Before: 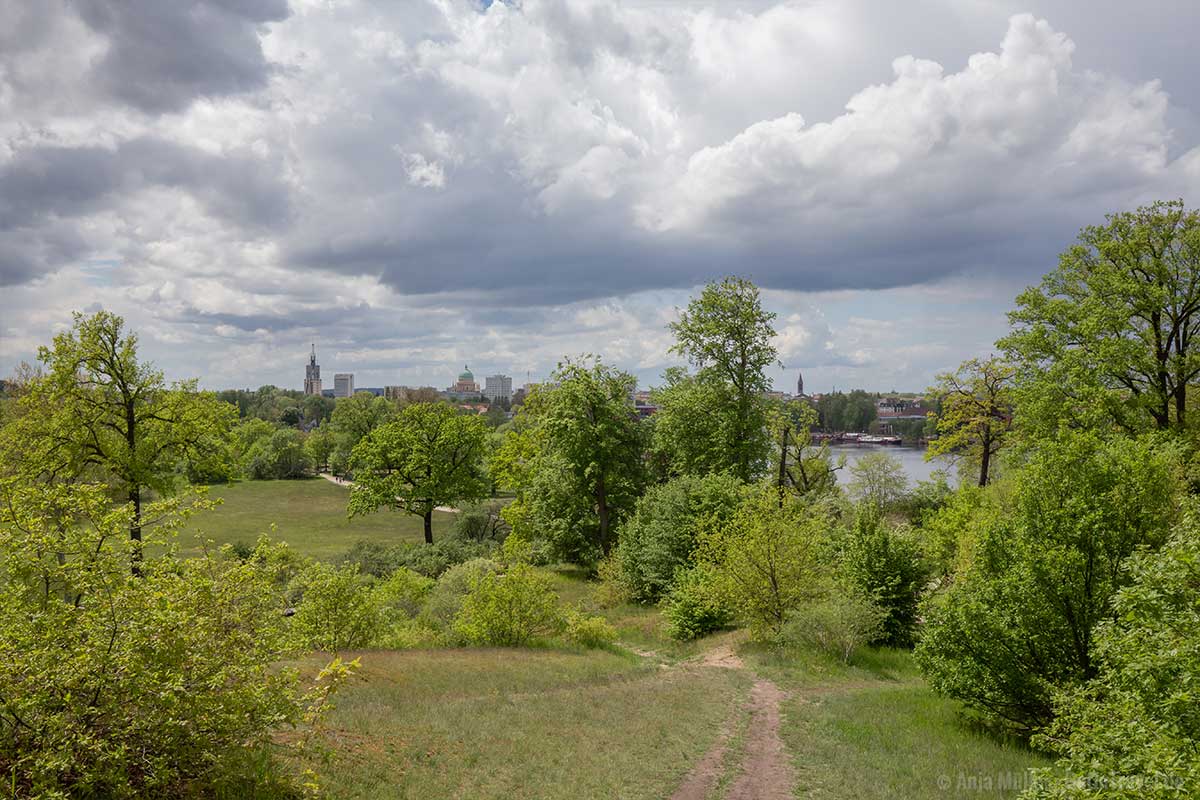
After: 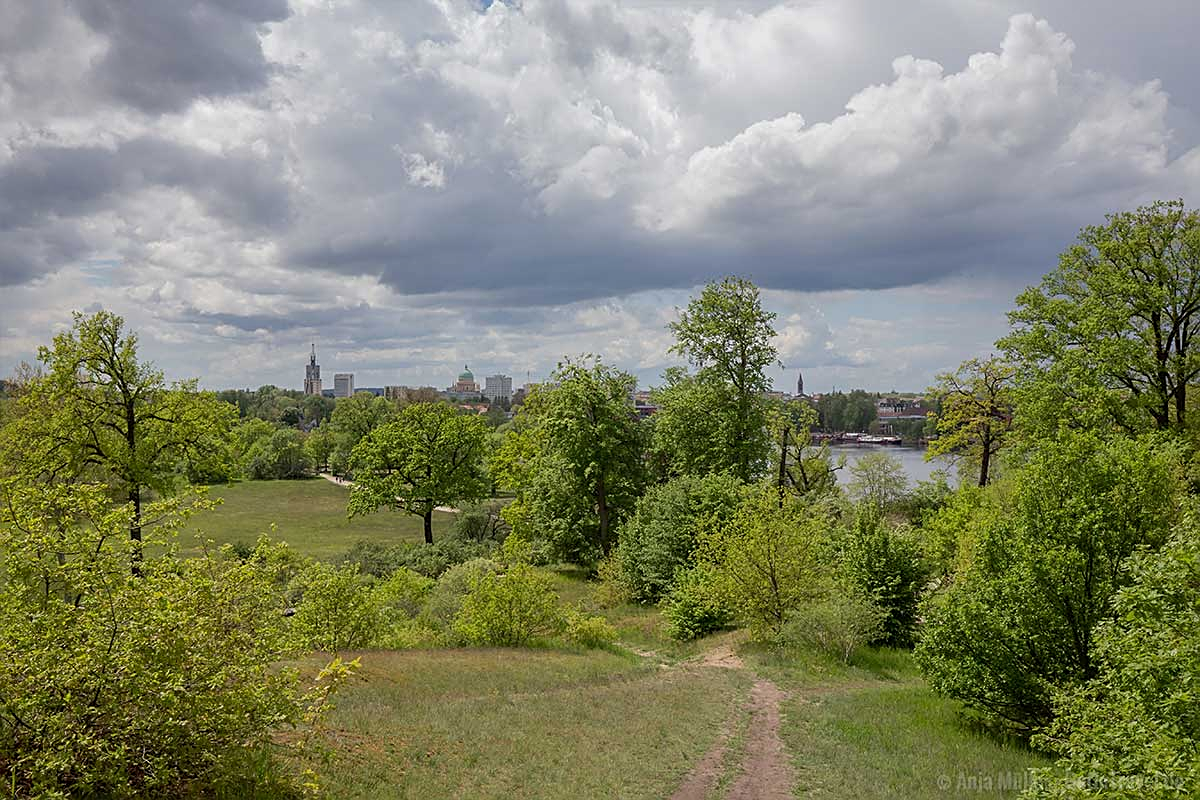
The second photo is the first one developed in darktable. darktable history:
shadows and highlights: shadows -20.22, white point adjustment -2.05, highlights -34.9, highlights color adjustment 56.79%
sharpen: on, module defaults
